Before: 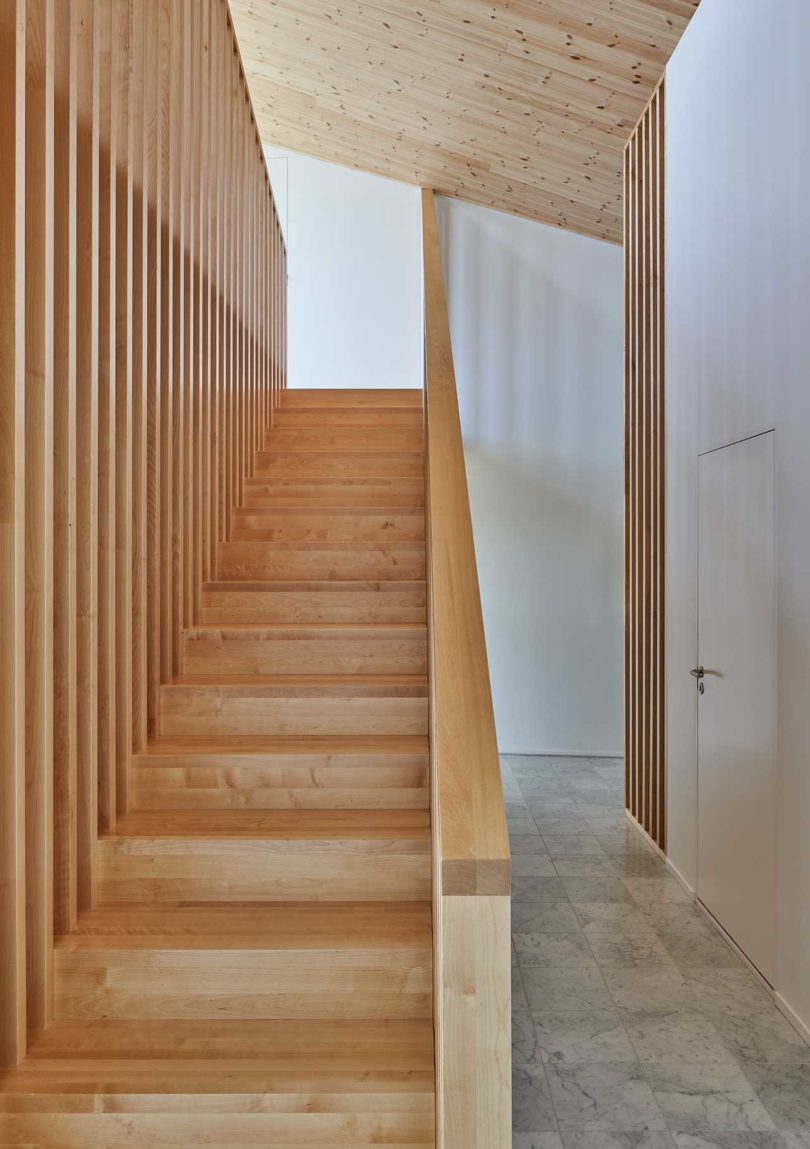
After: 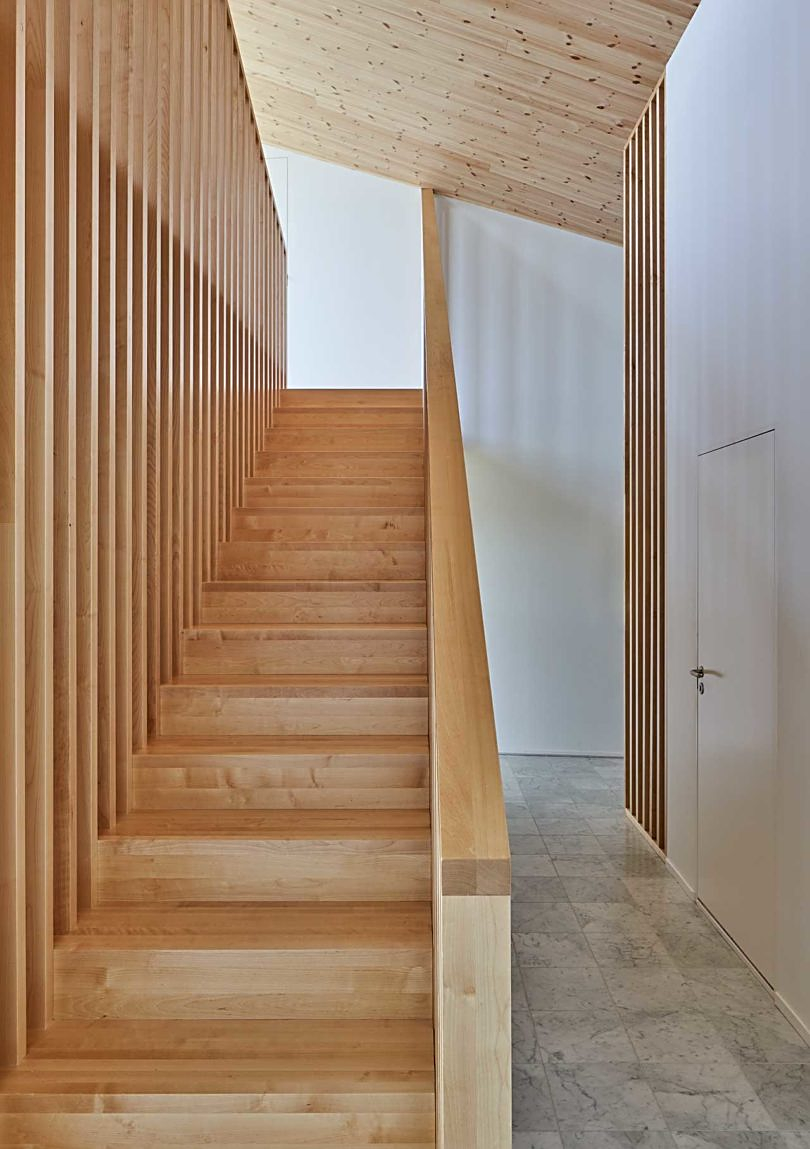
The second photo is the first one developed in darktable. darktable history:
sharpen: on, module defaults
exposure: exposure 0.02 EV, compensate highlight preservation false
